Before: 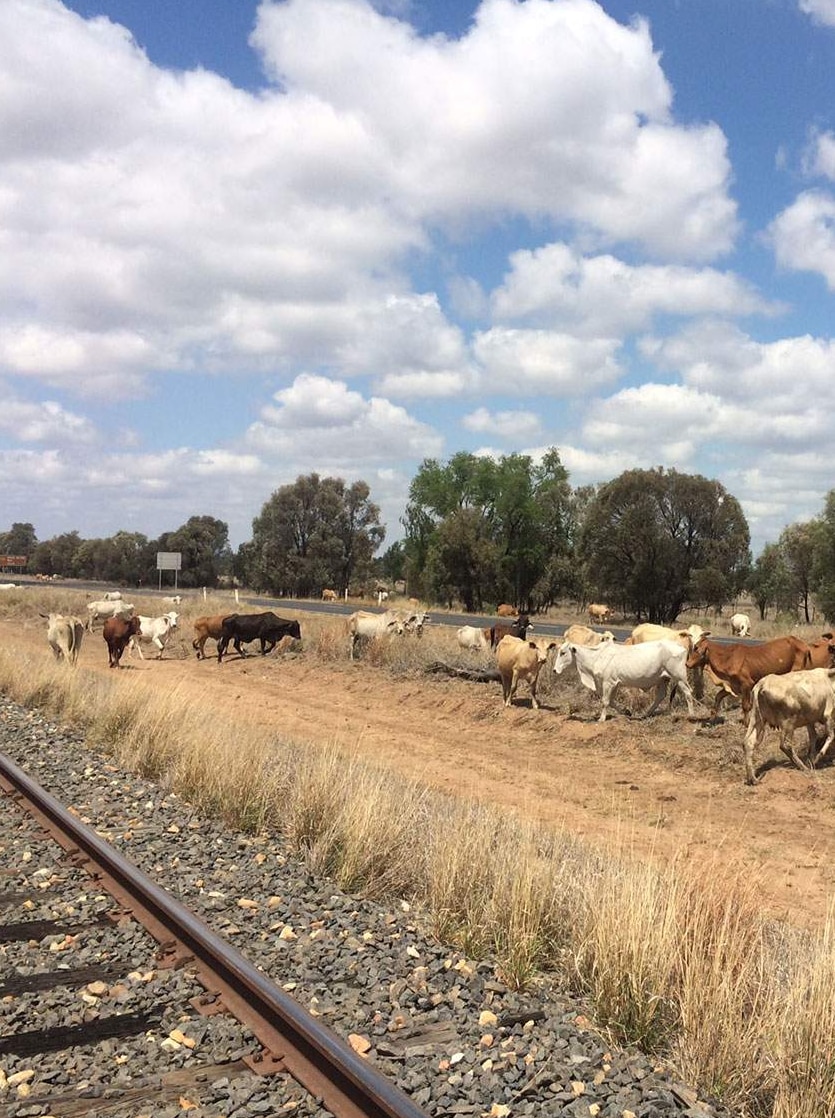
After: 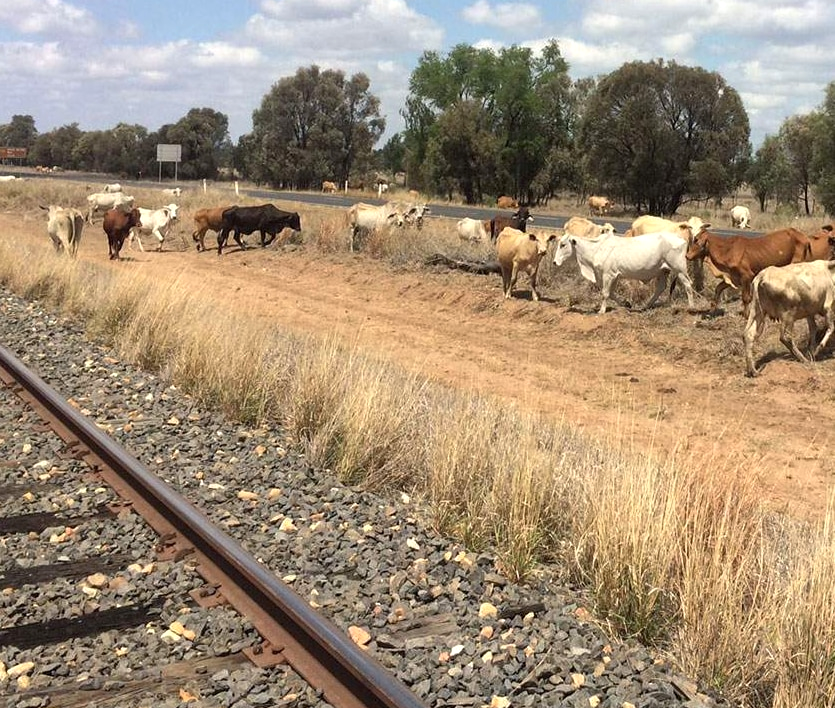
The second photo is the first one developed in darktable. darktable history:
crop and rotate: top 36.608%
base curve: curves: ch0 [(0, 0) (0.472, 0.455) (1, 1)], preserve colors none
exposure: black level correction 0.001, exposure 0.192 EV, compensate highlight preservation false
tone equalizer: on, module defaults
